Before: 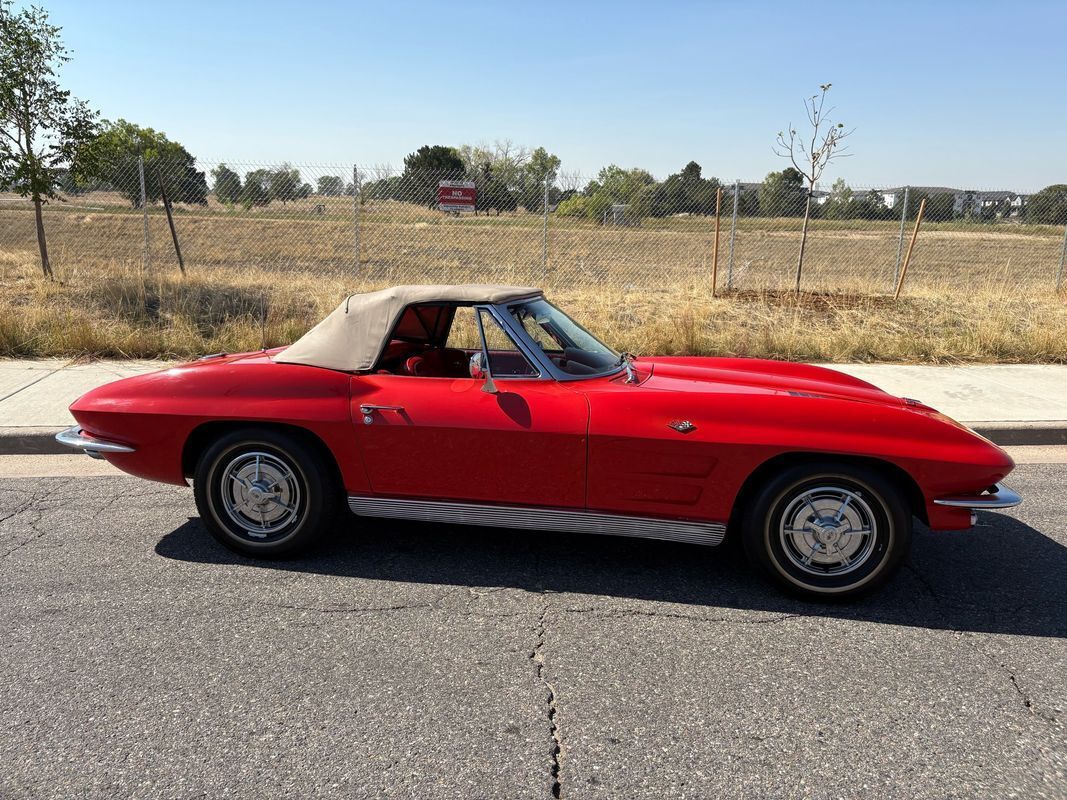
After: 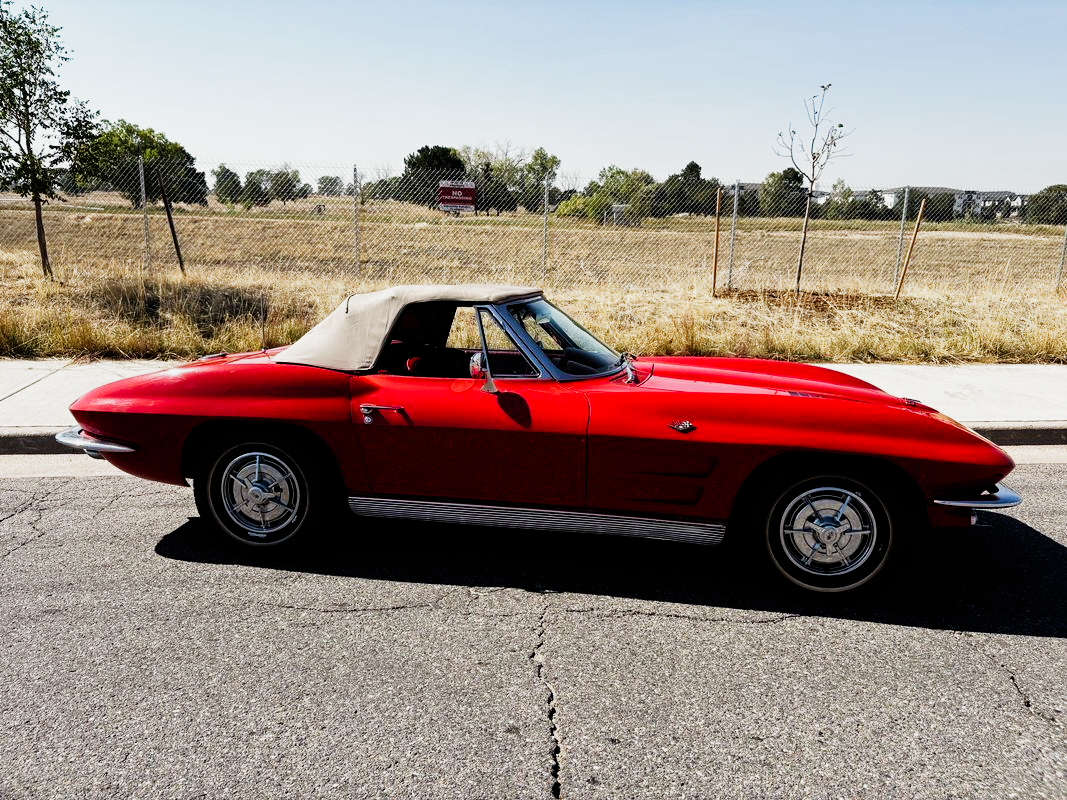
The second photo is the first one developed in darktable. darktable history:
tone equalizer: -8 EV -0.454 EV, -7 EV -0.39 EV, -6 EV -0.342 EV, -5 EV -0.196 EV, -3 EV 0.209 EV, -2 EV 0.35 EV, -1 EV 0.413 EV, +0 EV 0.415 EV, edges refinement/feathering 500, mask exposure compensation -1.57 EV, preserve details no
filmic rgb: black relative exposure -7.97 EV, white relative exposure 4.05 EV, hardness 4.17, contrast 1.372, preserve chrominance no, color science v5 (2021)
